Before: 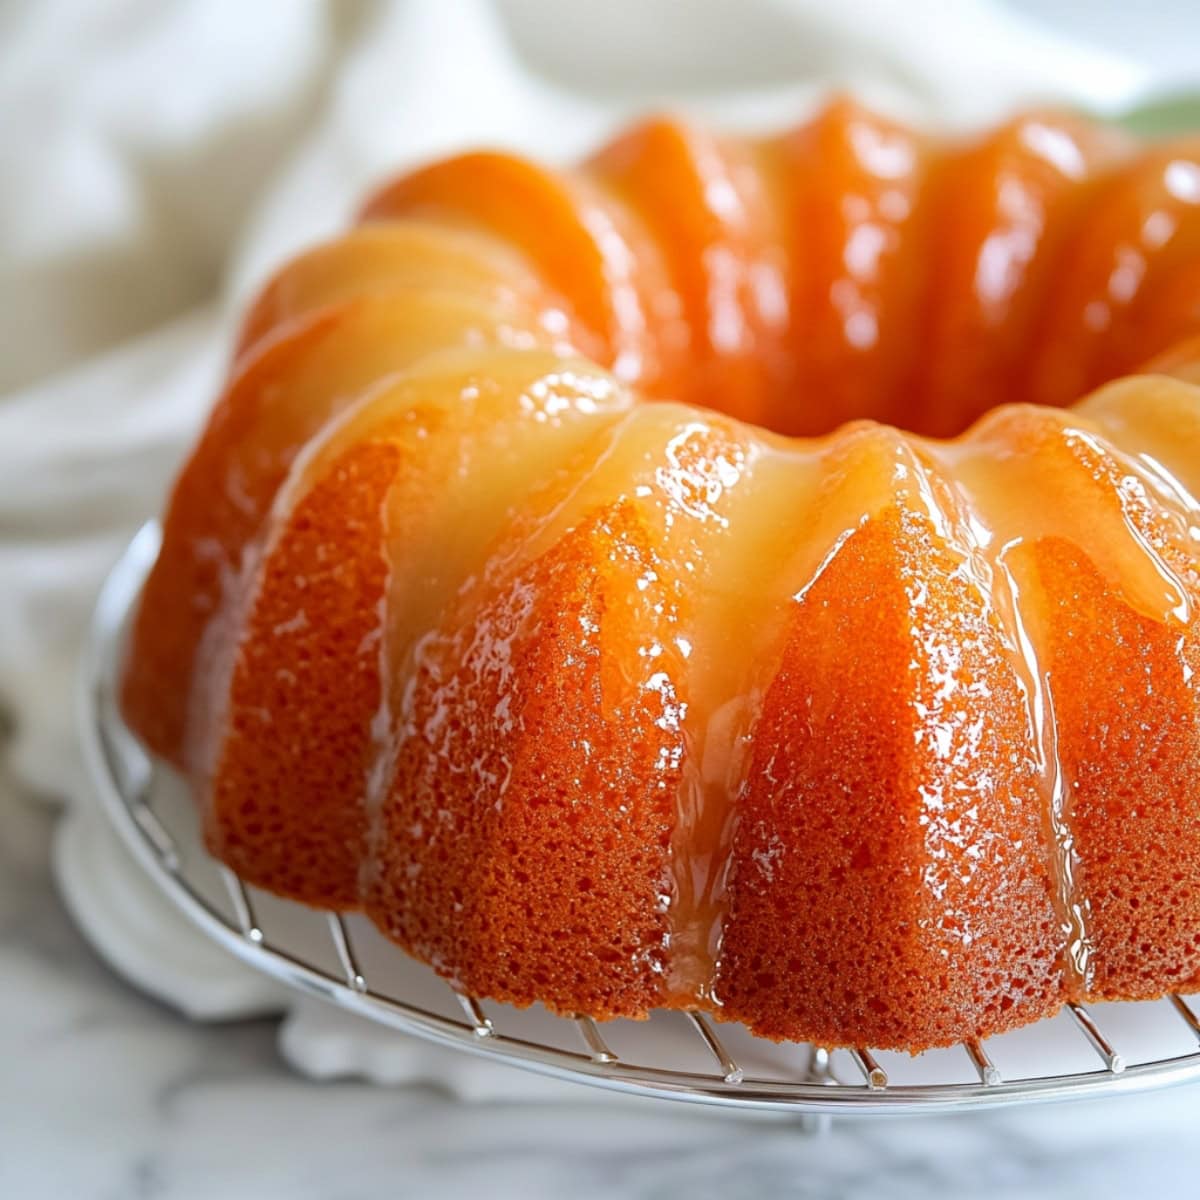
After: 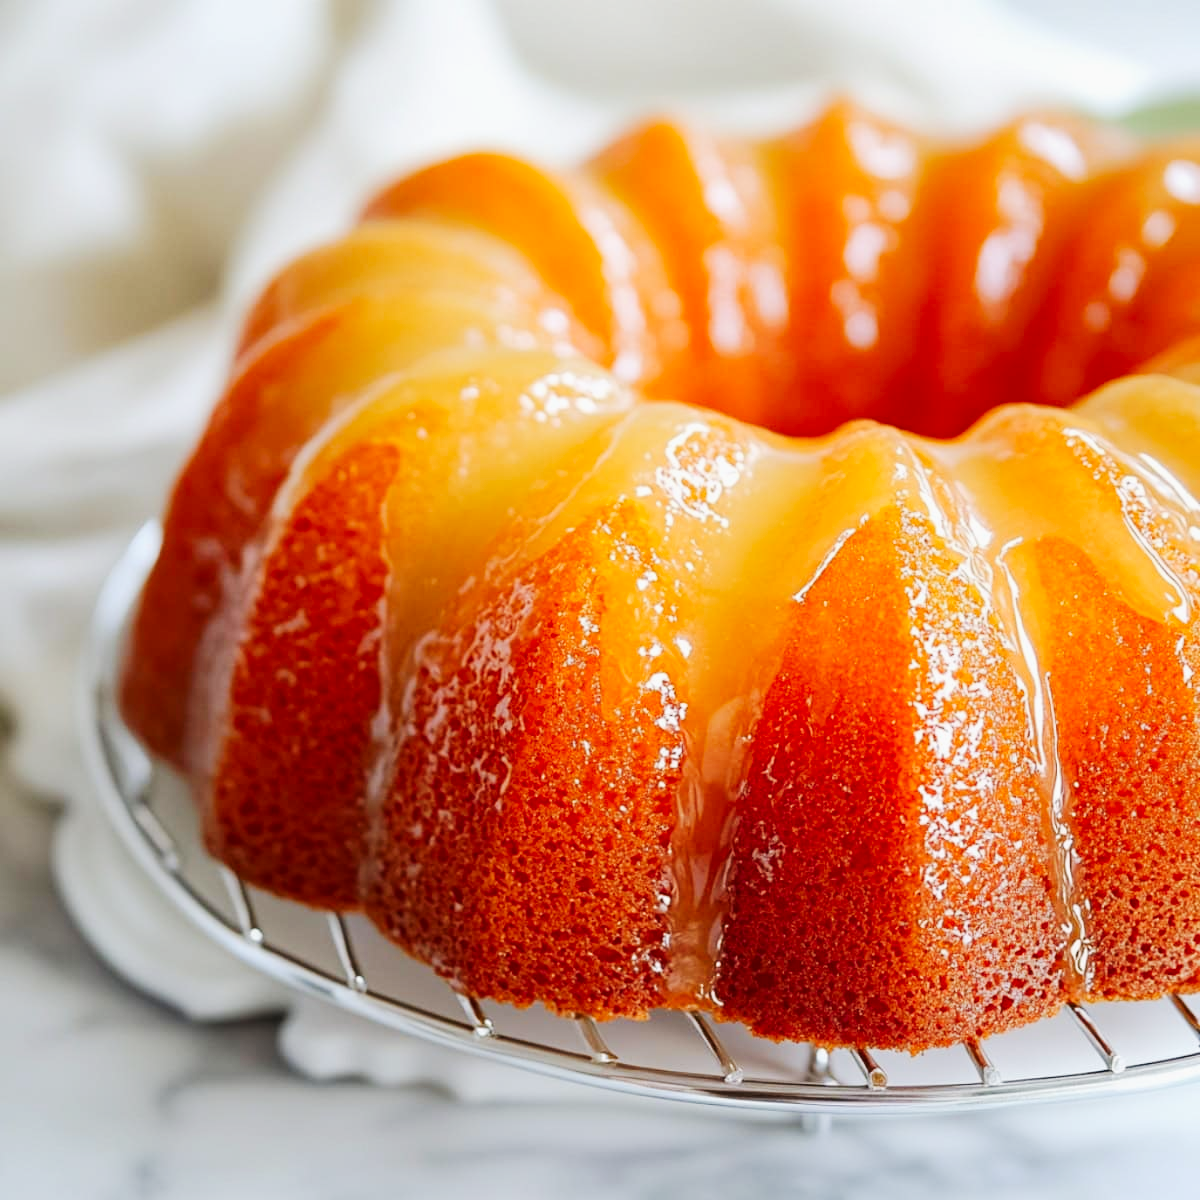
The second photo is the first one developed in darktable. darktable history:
tone curve: curves: ch0 [(0, 0) (0.051, 0.03) (0.096, 0.071) (0.251, 0.234) (0.461, 0.515) (0.605, 0.692) (0.761, 0.824) (0.881, 0.907) (1, 0.984)]; ch1 [(0, 0) (0.1, 0.038) (0.318, 0.243) (0.399, 0.351) (0.478, 0.469) (0.499, 0.499) (0.534, 0.541) (0.567, 0.592) (0.601, 0.629) (0.666, 0.7) (1, 1)]; ch2 [(0, 0) (0.453, 0.45) (0.479, 0.483) (0.504, 0.499) (0.52, 0.519) (0.541, 0.559) (0.601, 0.622) (0.824, 0.815) (1, 1)], preserve colors none
